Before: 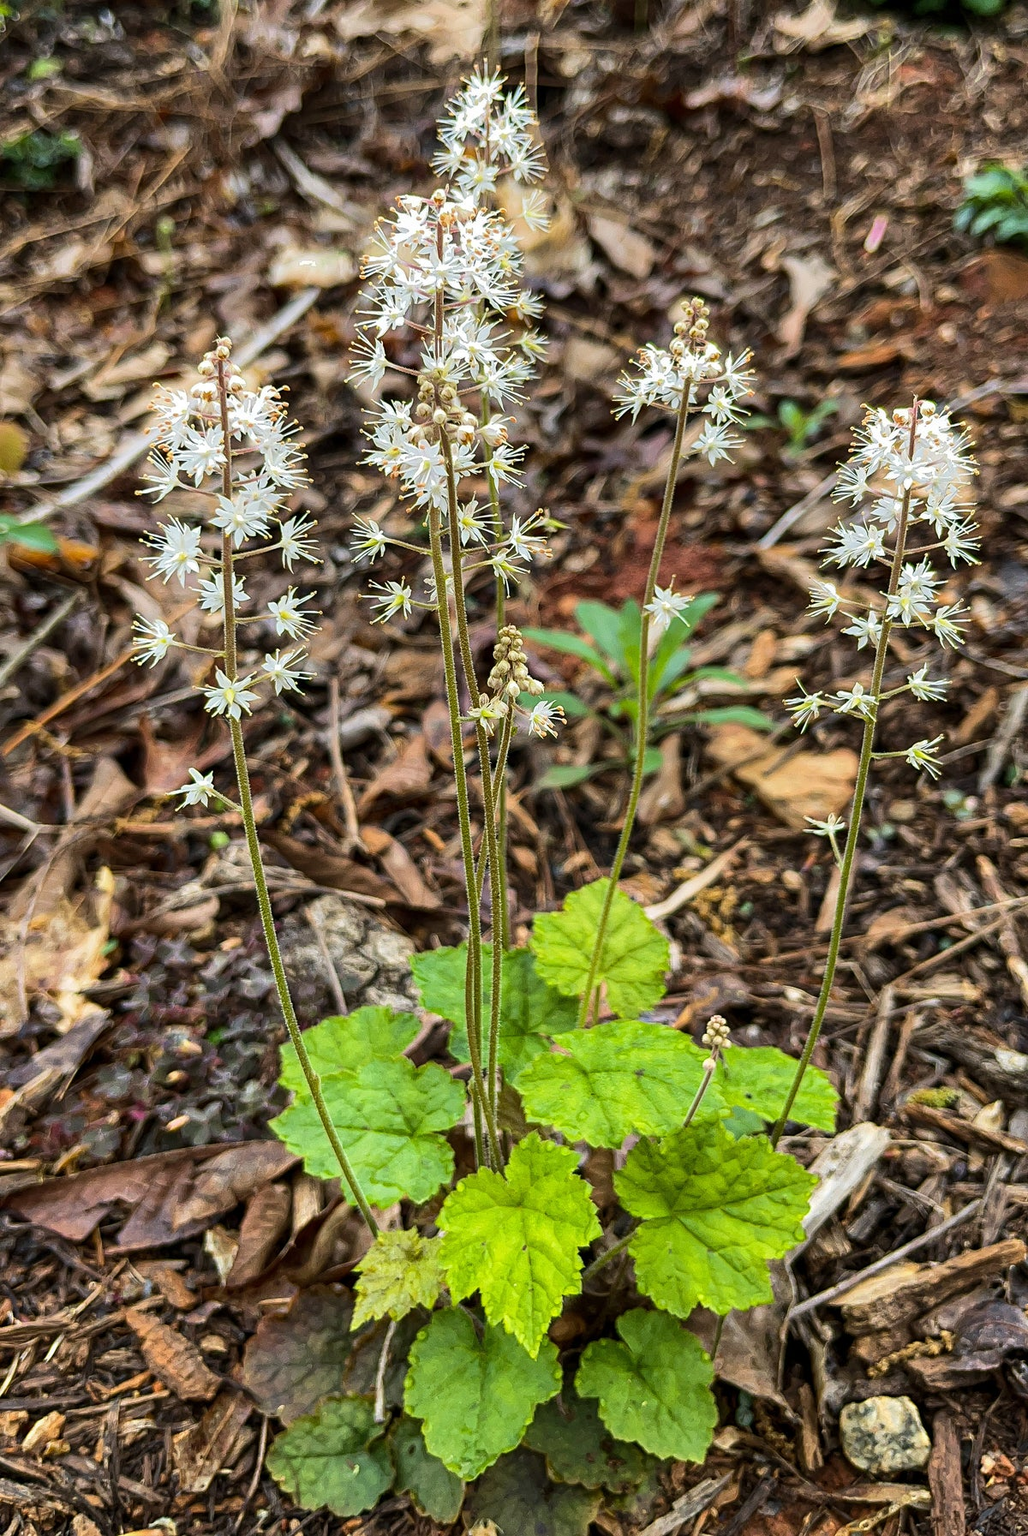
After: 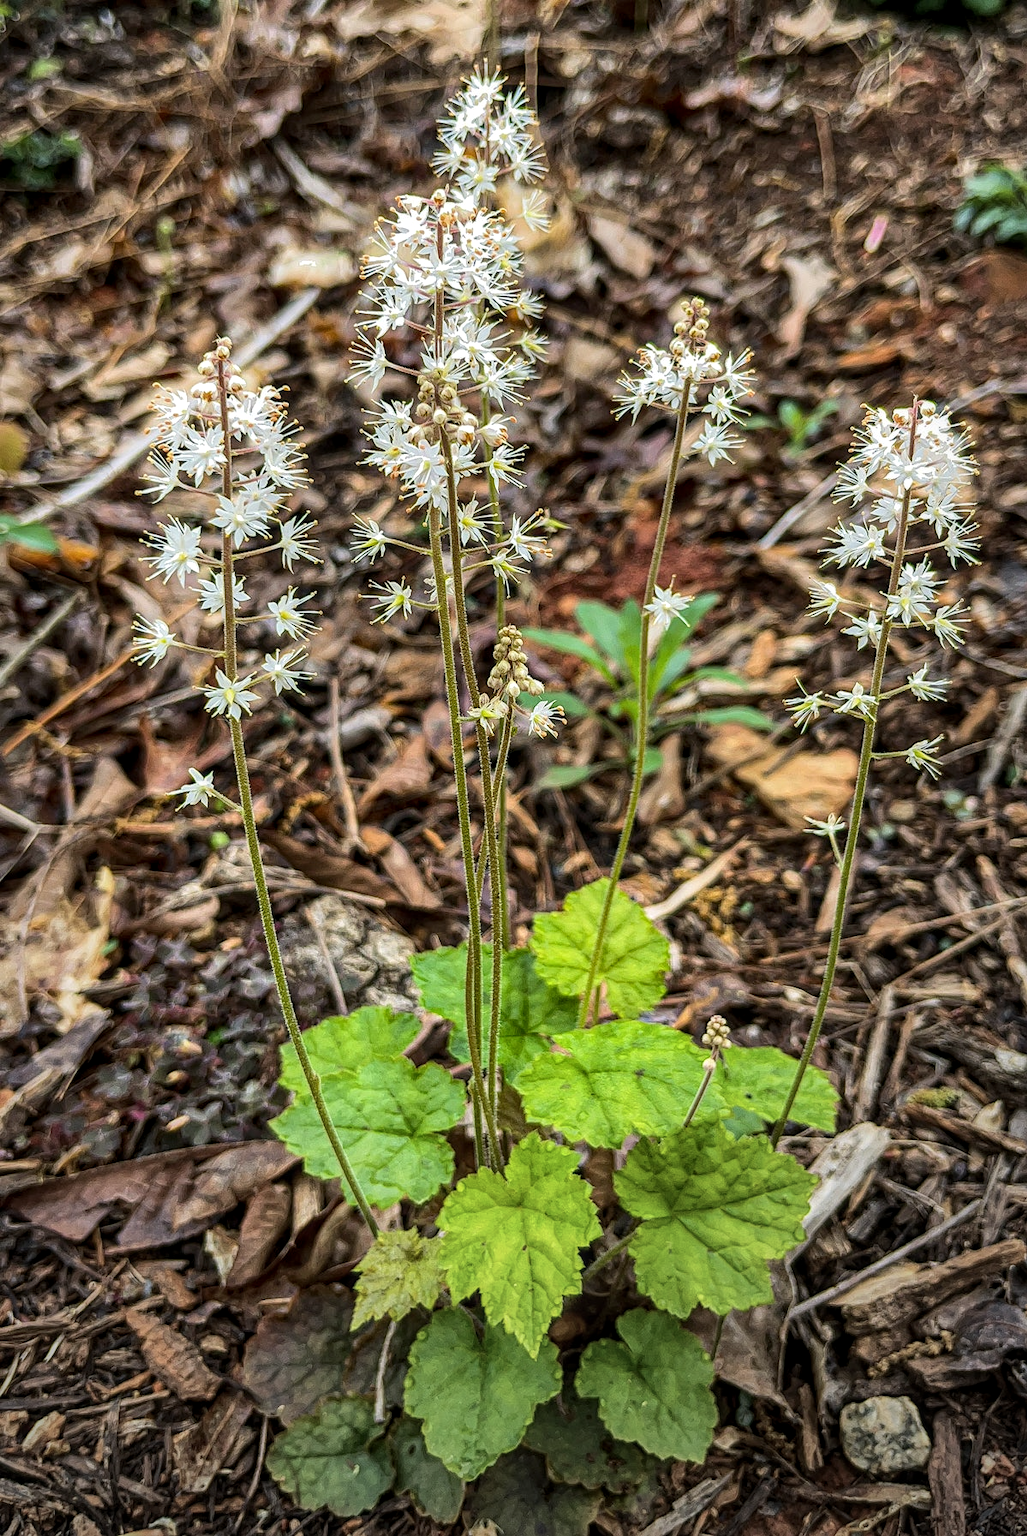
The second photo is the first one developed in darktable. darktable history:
vignetting: fall-off start 72.14%, fall-off radius 108.07%, brightness -0.713, saturation -0.488, center (-0.054, -0.359), width/height ratio 0.729
local contrast: on, module defaults
